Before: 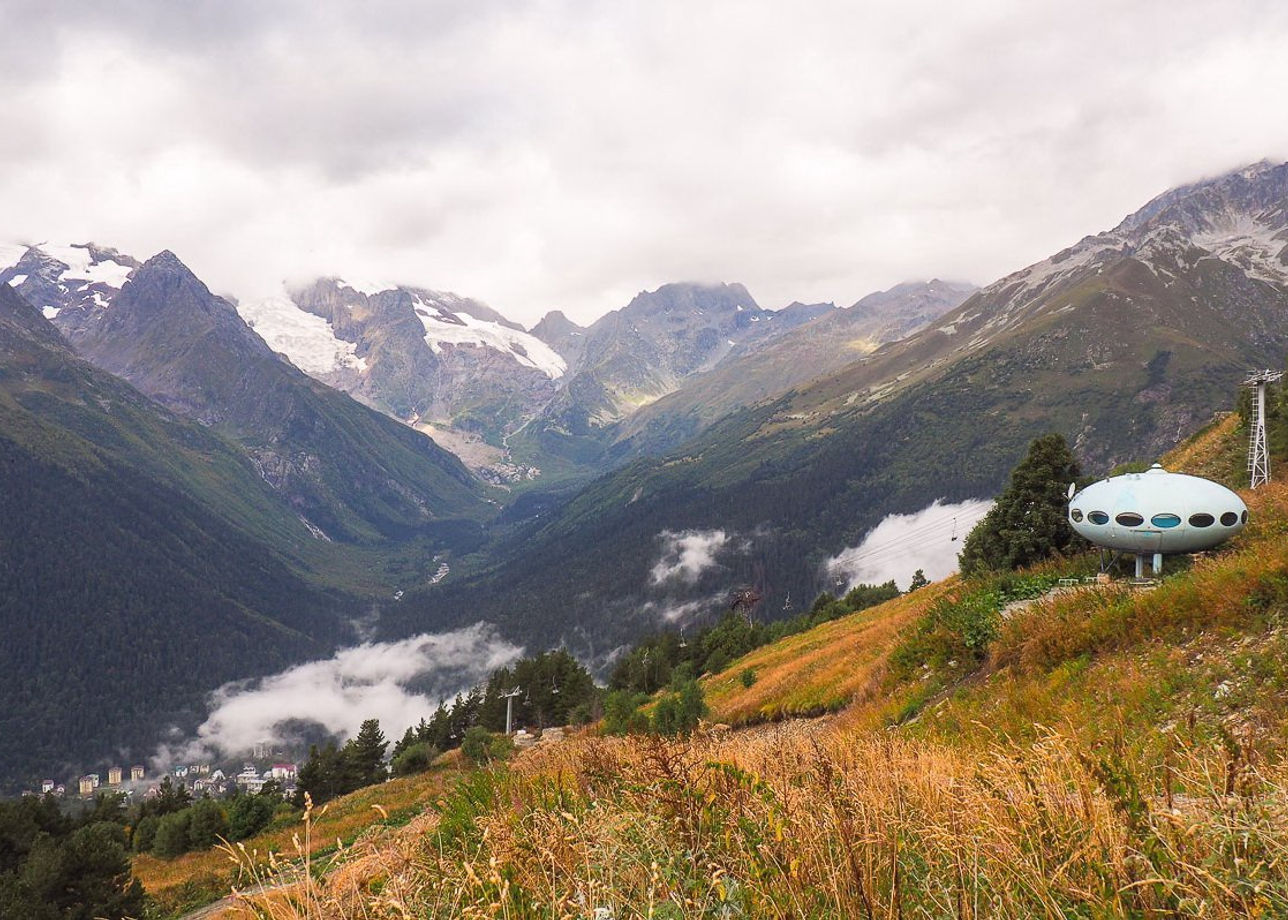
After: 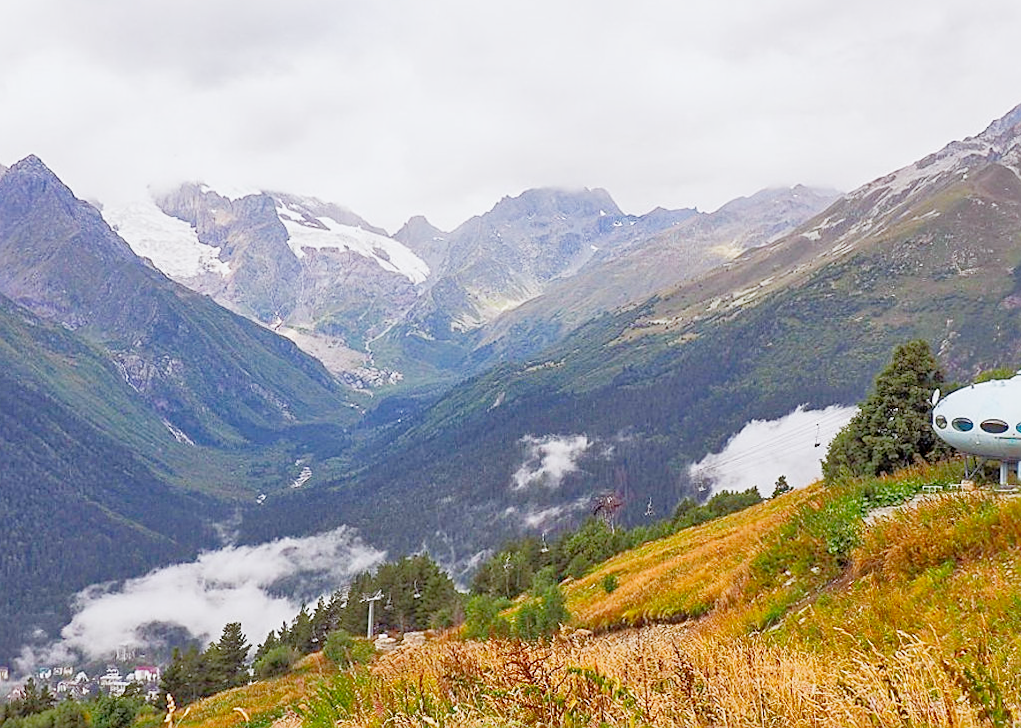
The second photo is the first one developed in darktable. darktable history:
tone equalizer: -7 EV 0.15 EV, -6 EV 0.6 EV, -5 EV 1.15 EV, -4 EV 1.33 EV, -3 EV 1.15 EV, -2 EV 0.6 EV, -1 EV 0.15 EV, mask exposure compensation -0.5 EV
crop and rotate: left 10.071%, top 10.071%, right 10.02%, bottom 10.02%
white balance: red 0.967, blue 1.049
contrast brightness saturation: saturation 0.13
exposure: black level correction 0, exposure 1.2 EV, compensate highlight preservation false
rotate and perspective: rotation 0.192°, lens shift (horizontal) -0.015, crop left 0.005, crop right 0.996, crop top 0.006, crop bottom 0.99
filmic rgb: middle gray luminance 29%, black relative exposure -10.3 EV, white relative exposure 5.5 EV, threshold 6 EV, target black luminance 0%, hardness 3.95, latitude 2.04%, contrast 1.132, highlights saturation mix 5%, shadows ↔ highlights balance 15.11%, add noise in highlights 0, preserve chrominance no, color science v3 (2019), use custom middle-gray values true, iterations of high-quality reconstruction 0, contrast in highlights soft, enable highlight reconstruction true
sharpen: on, module defaults
